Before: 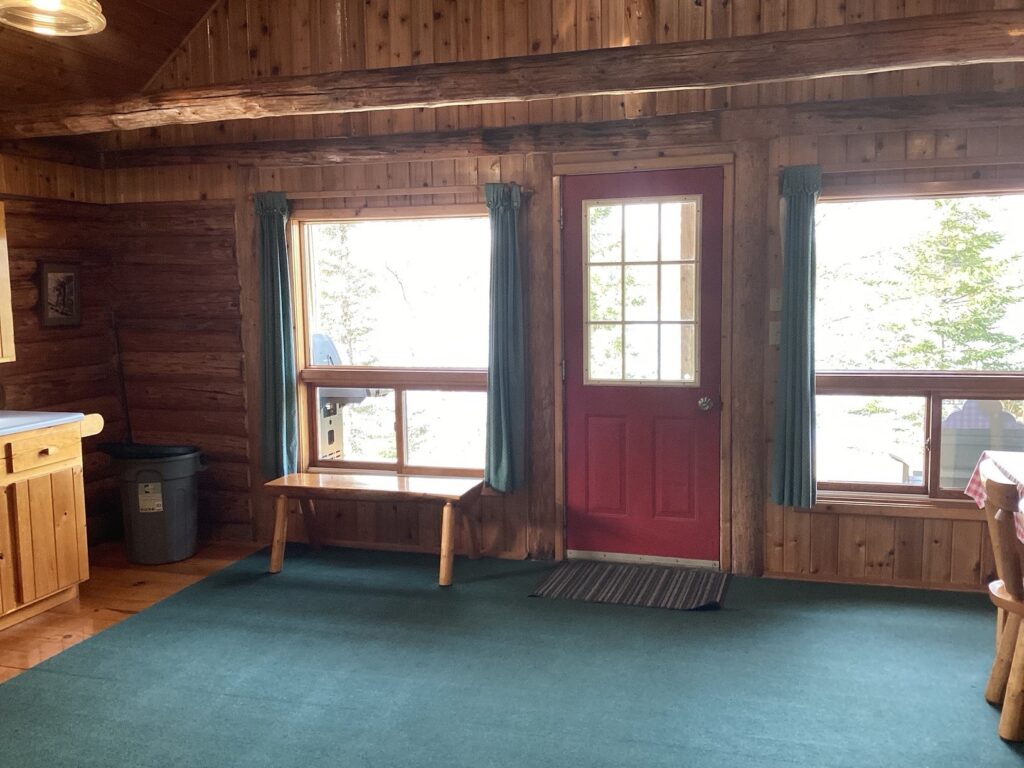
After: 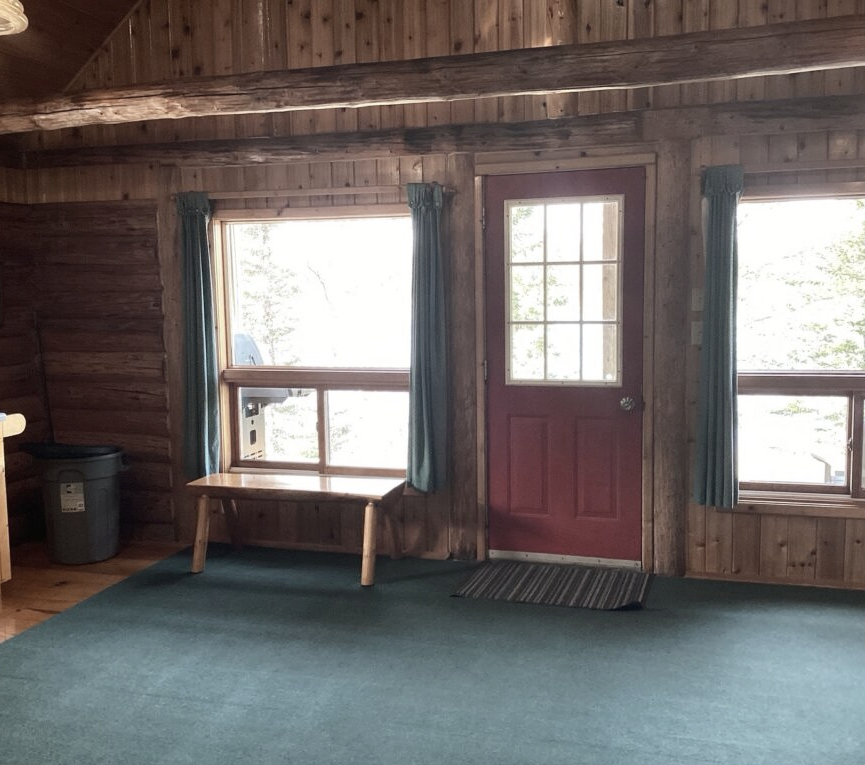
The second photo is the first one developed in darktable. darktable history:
crop: left 7.649%, right 7.794%
contrast brightness saturation: contrast 0.104, saturation -0.371
